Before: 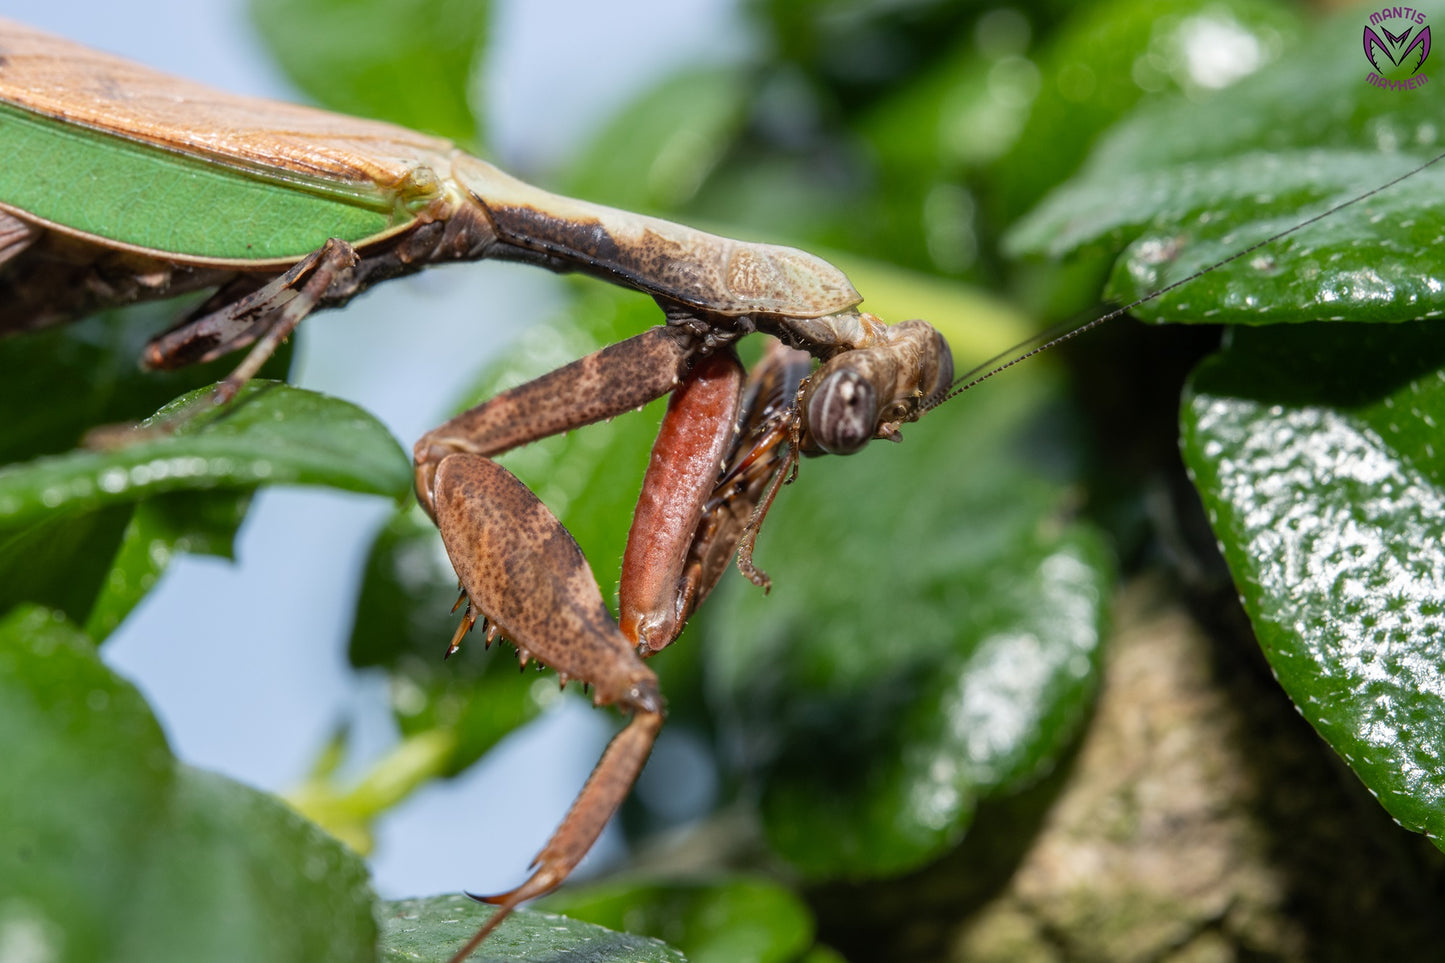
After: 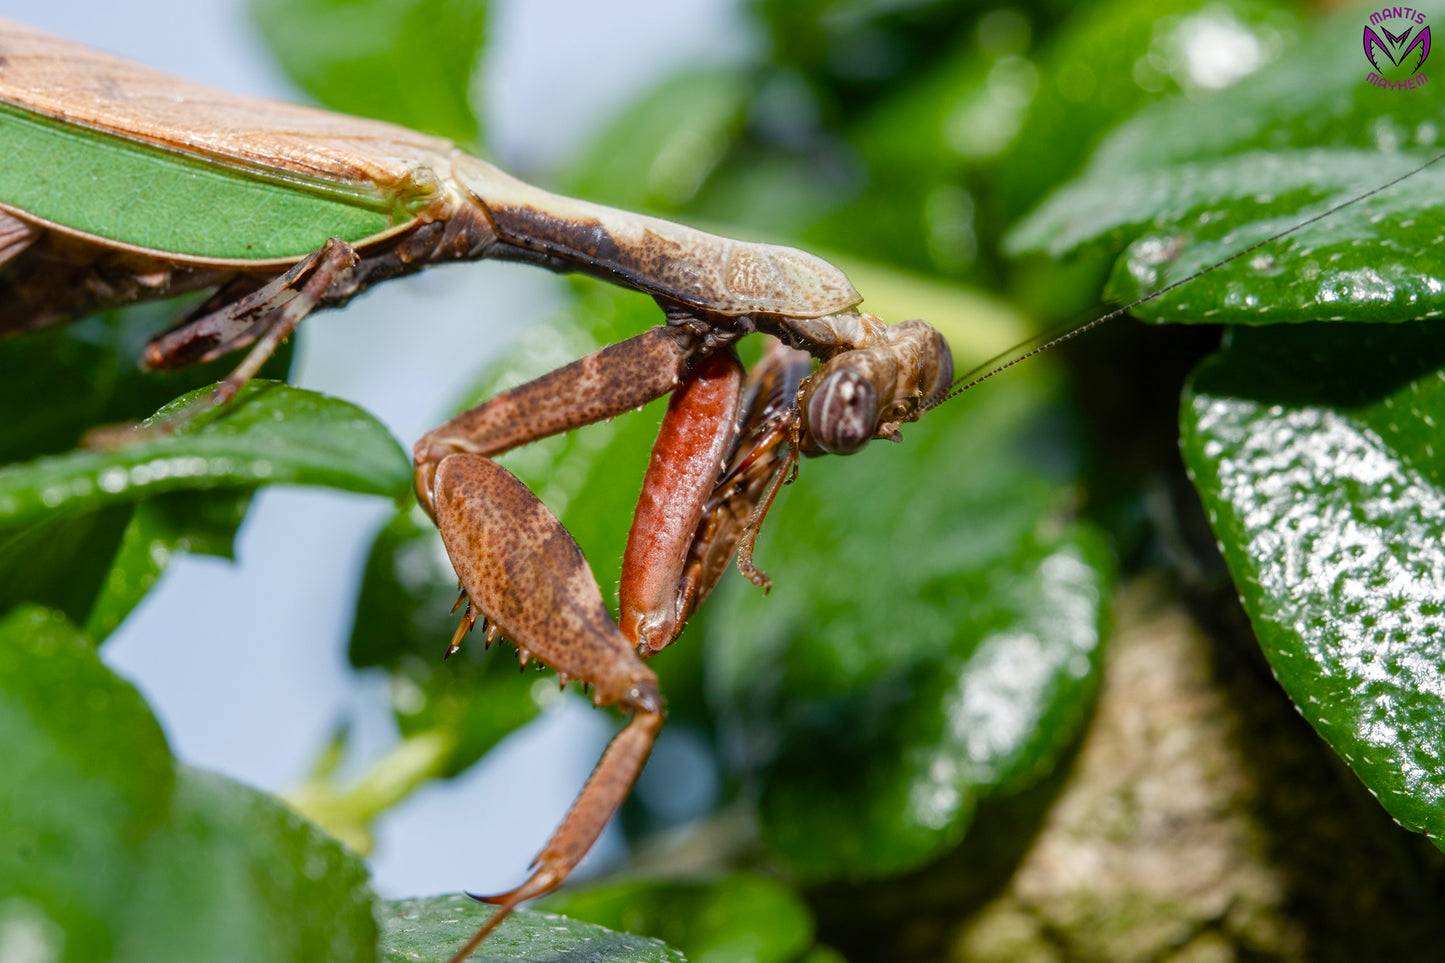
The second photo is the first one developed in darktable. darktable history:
color balance rgb: global offset › hue 168.81°, perceptual saturation grading › global saturation 0.237%, perceptual saturation grading › highlights -29.079%, perceptual saturation grading › mid-tones 28.81%, perceptual saturation grading › shadows 59.171%, perceptual brilliance grading › global brilliance 2.873%, perceptual brilliance grading › highlights -2.374%, perceptual brilliance grading › shadows 3.32%
